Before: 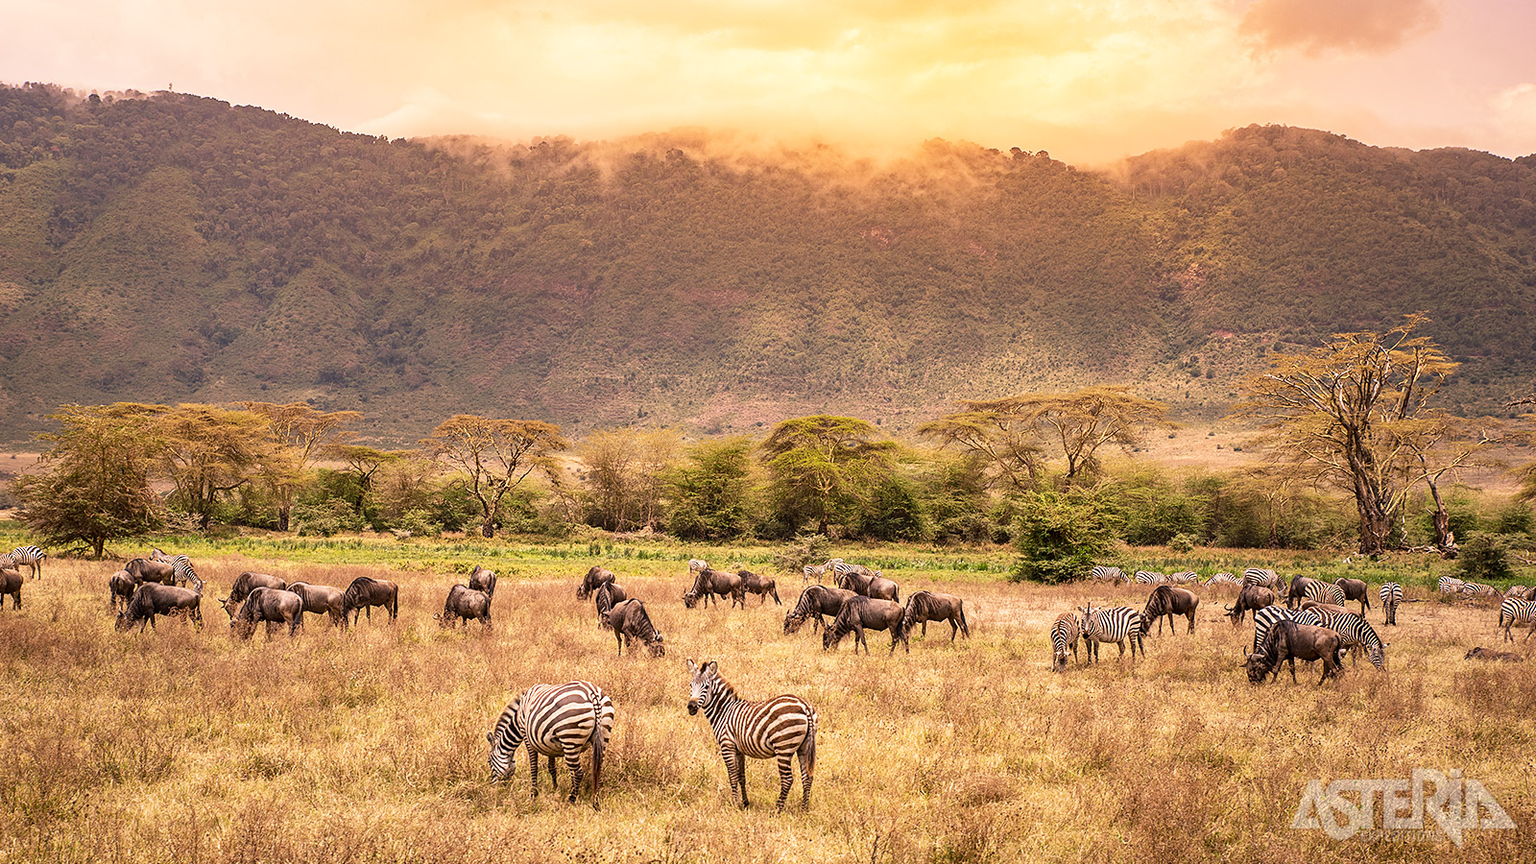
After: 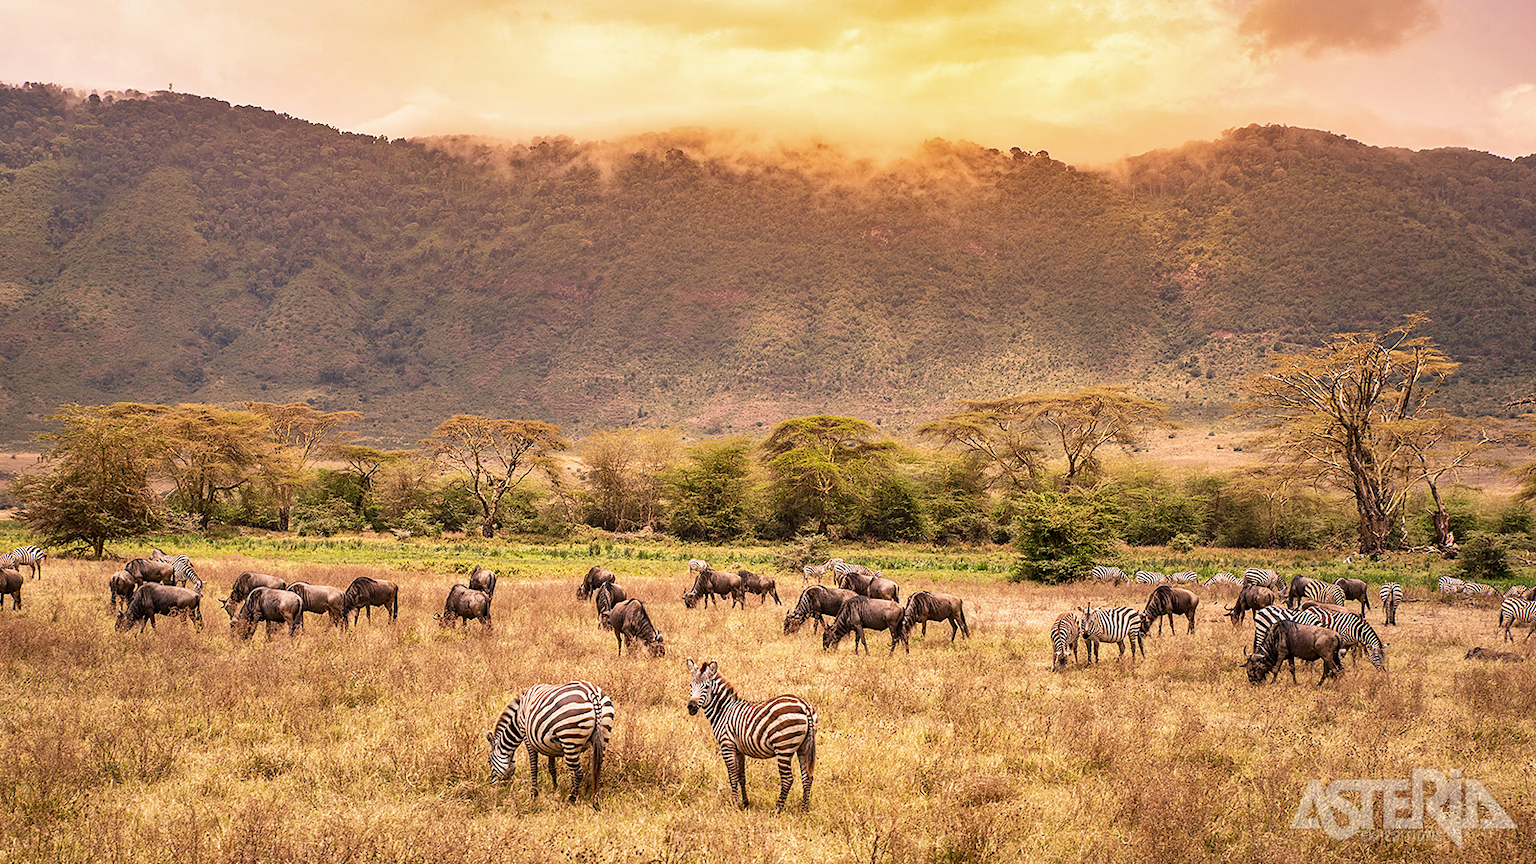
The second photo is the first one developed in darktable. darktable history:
shadows and highlights: shadows 52.55, soften with gaussian
